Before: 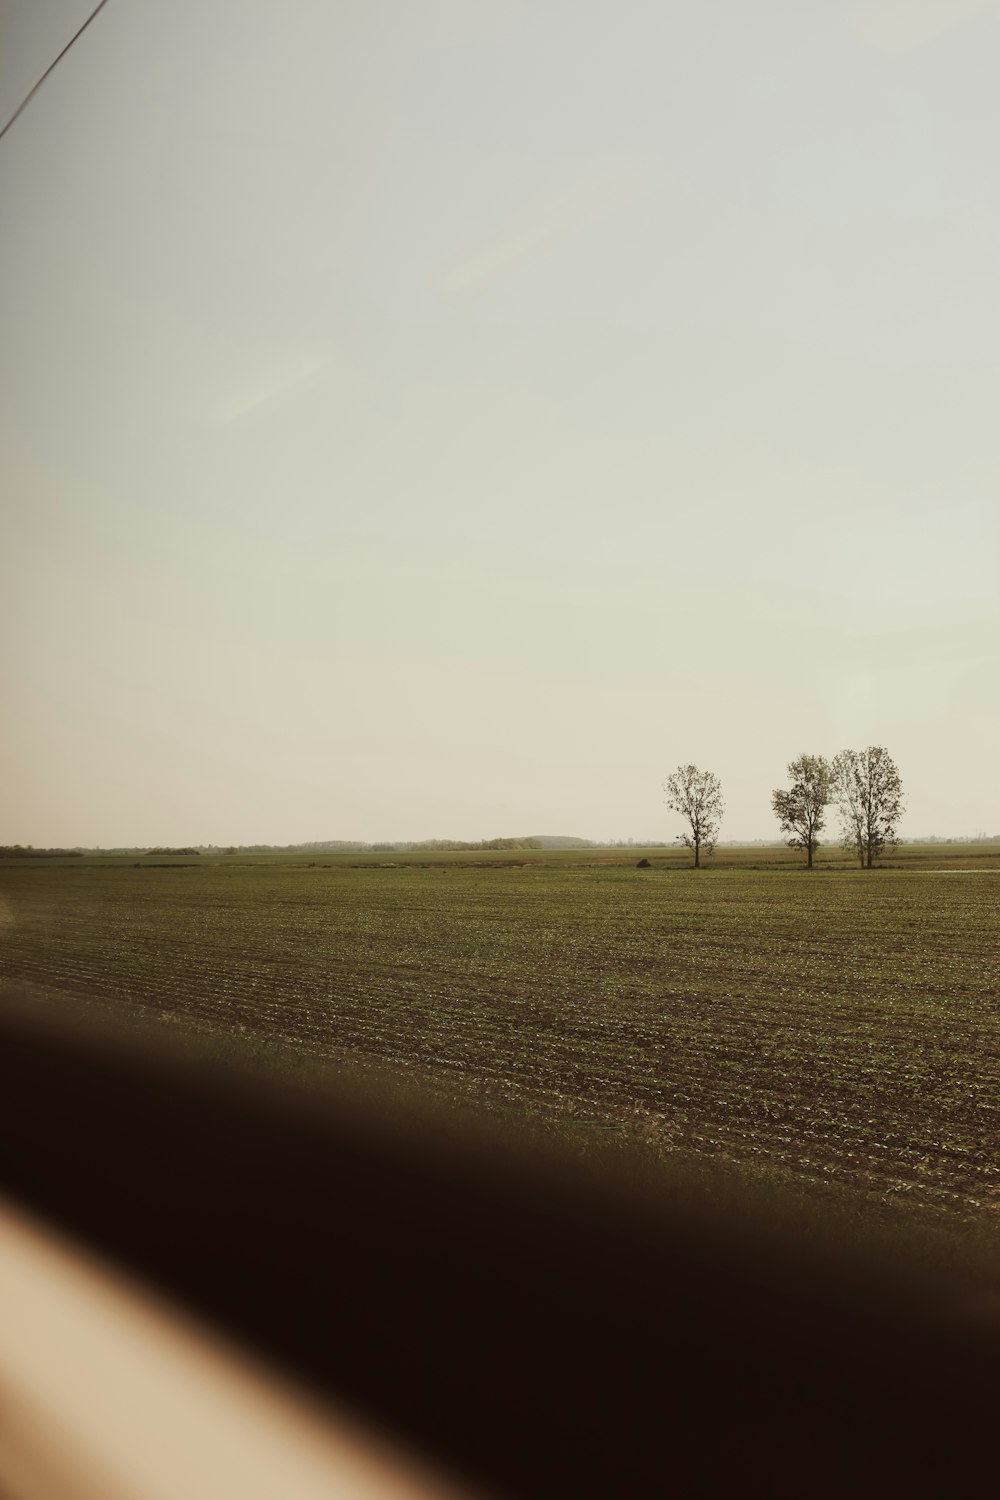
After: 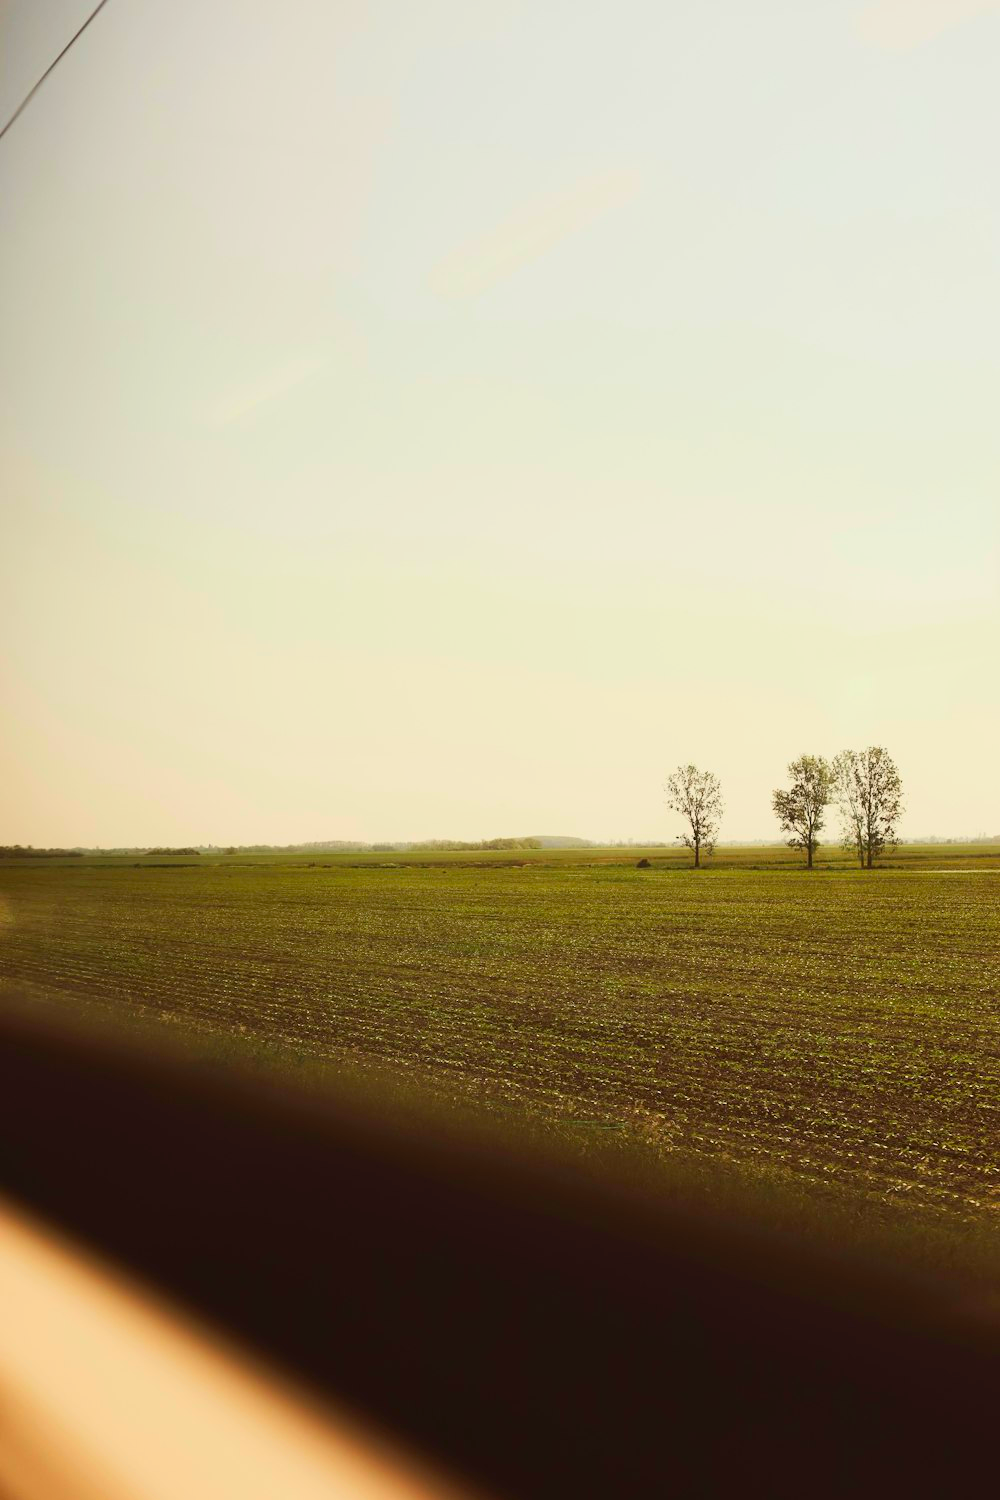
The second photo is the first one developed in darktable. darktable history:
contrast brightness saturation: contrast 0.204, brightness 0.195, saturation 0.79
